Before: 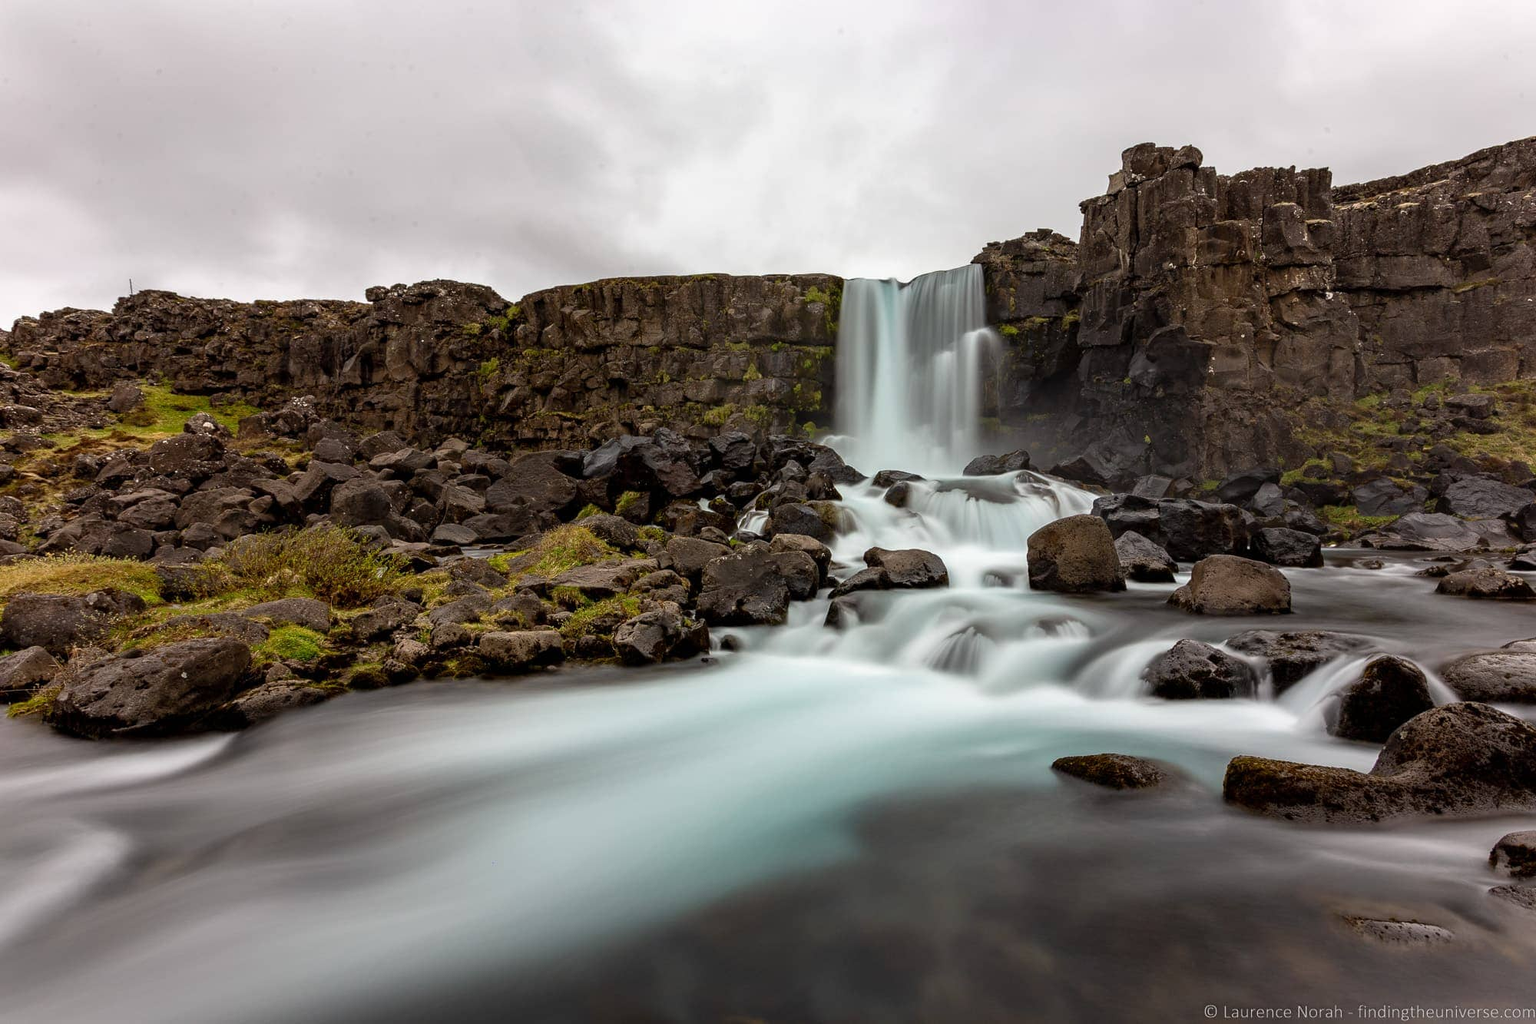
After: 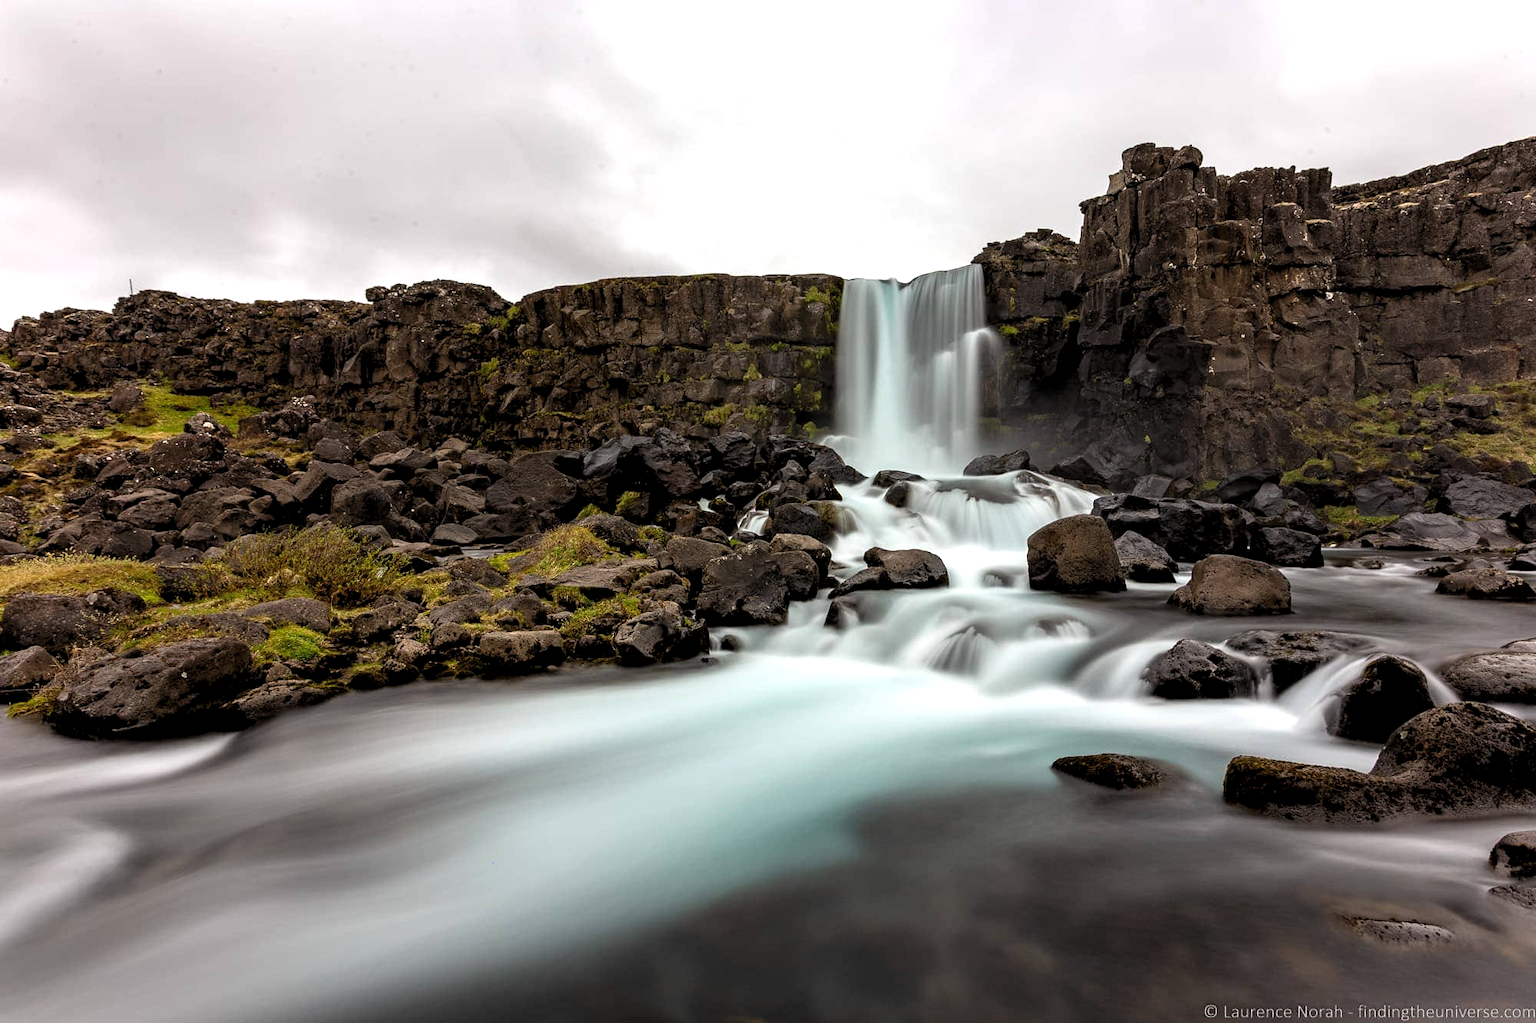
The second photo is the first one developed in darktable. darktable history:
levels: levels [0.055, 0.477, 0.9]
